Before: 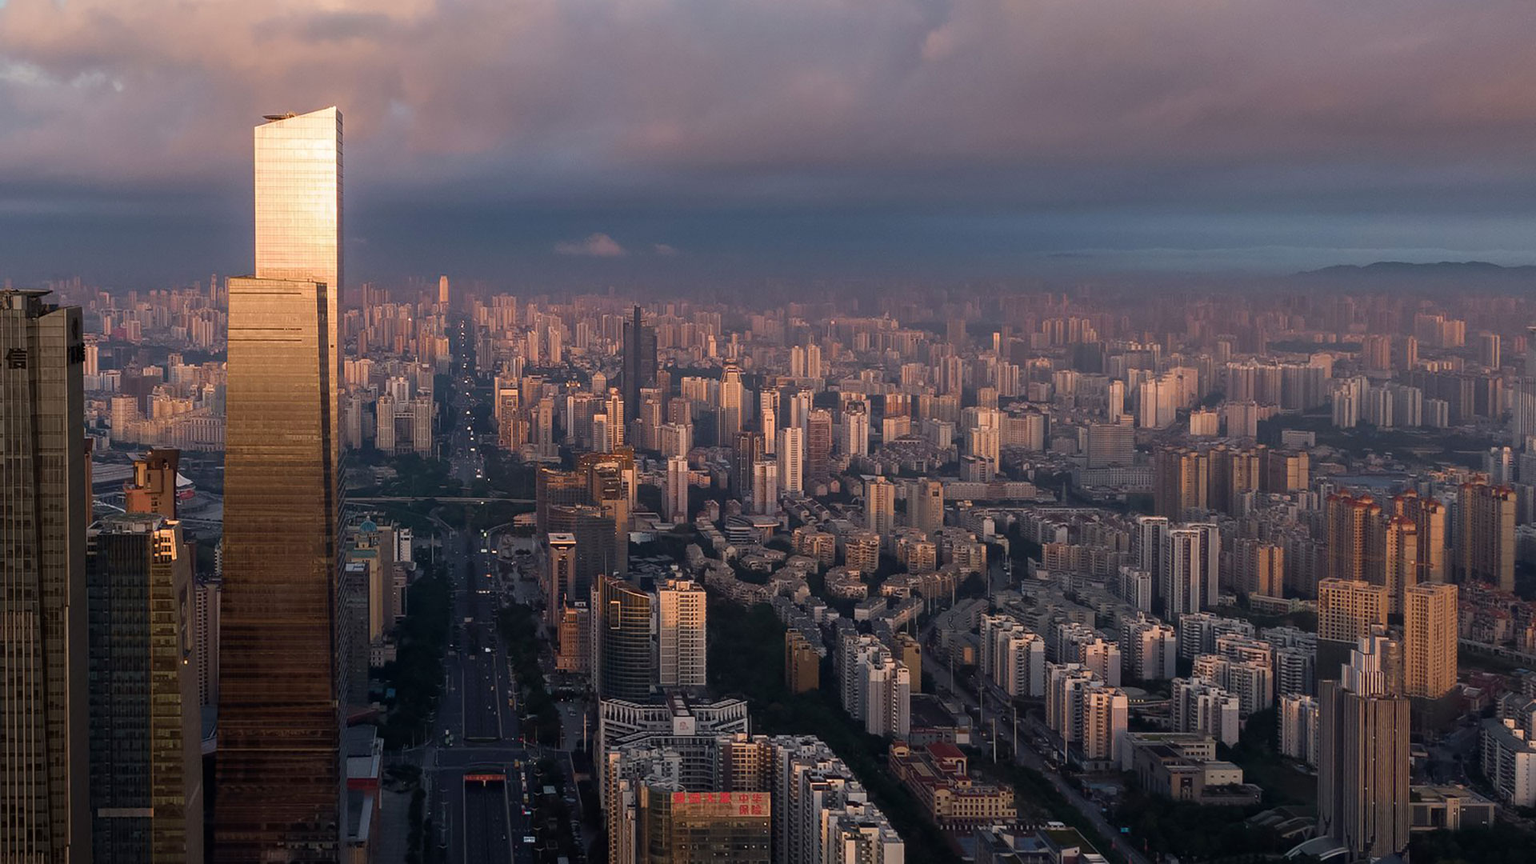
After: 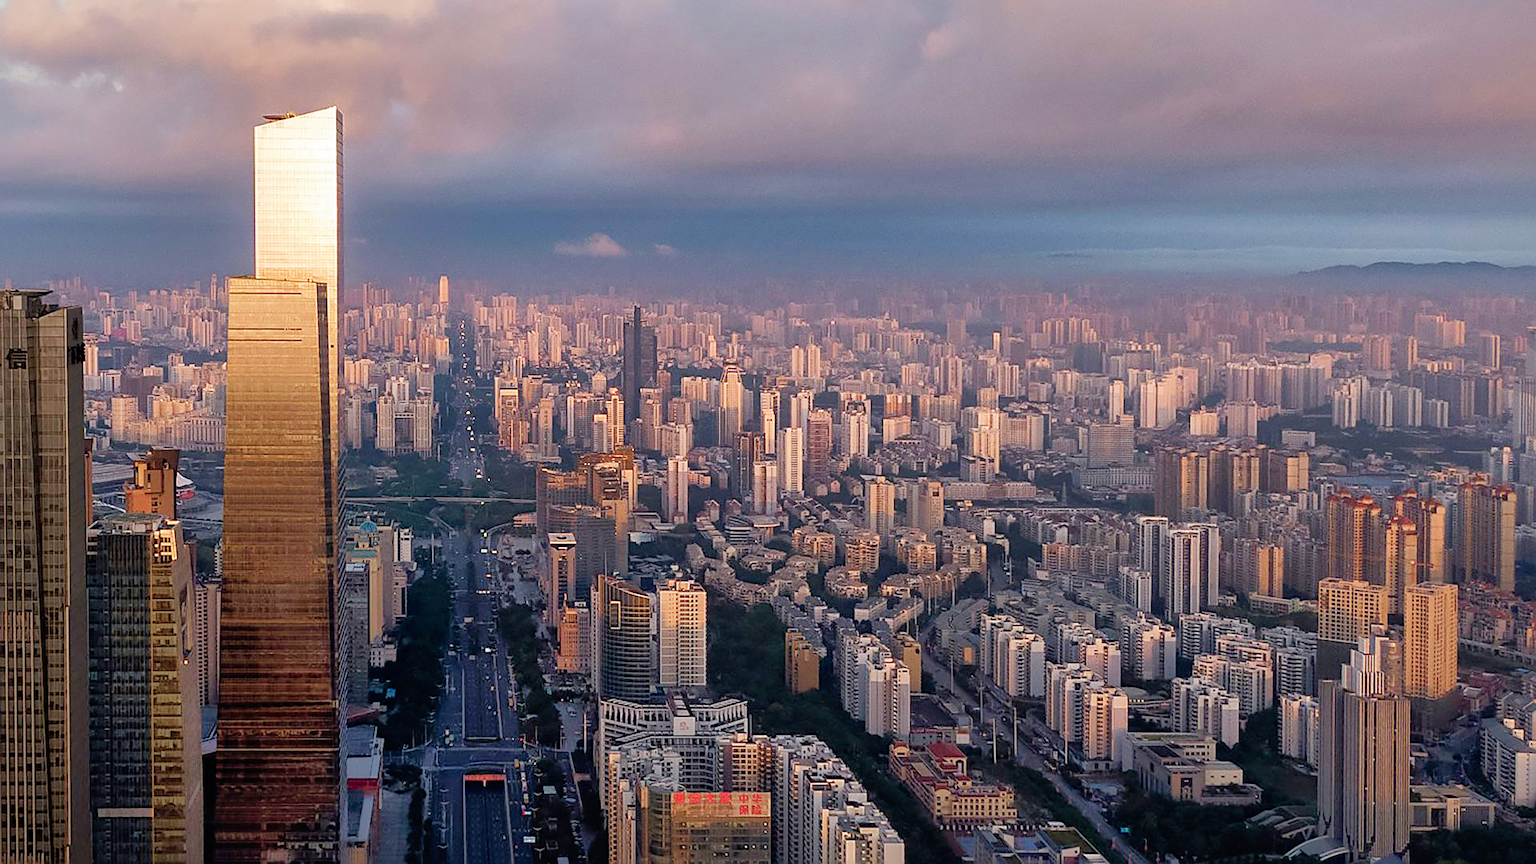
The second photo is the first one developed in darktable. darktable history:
sharpen: on, module defaults
shadows and highlights: shadows 58.97, highlights -60.09
base curve: curves: ch0 [(0, 0) (0.005, 0.002) (0.15, 0.3) (0.4, 0.7) (0.75, 0.95) (1, 1)], preserve colors none
